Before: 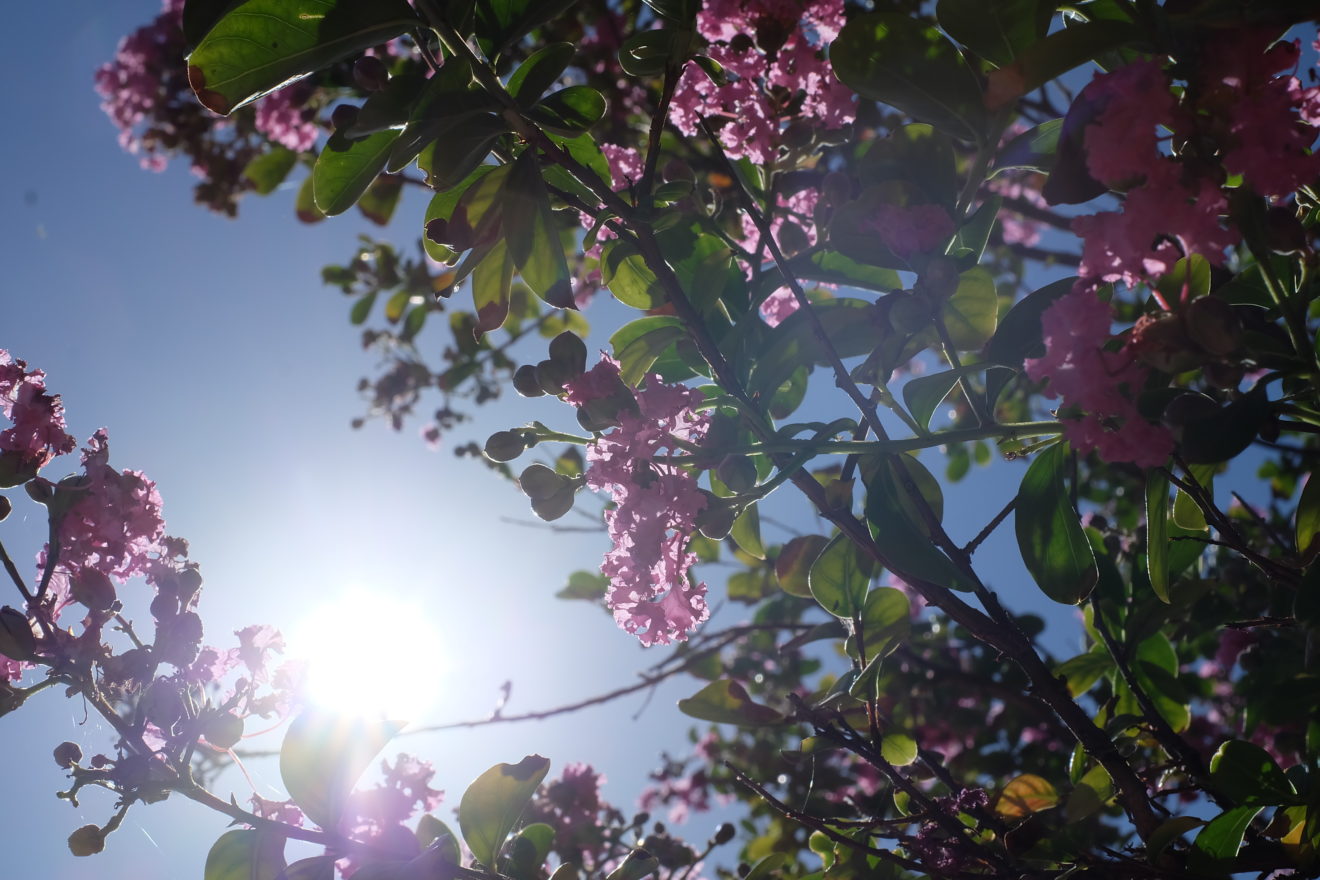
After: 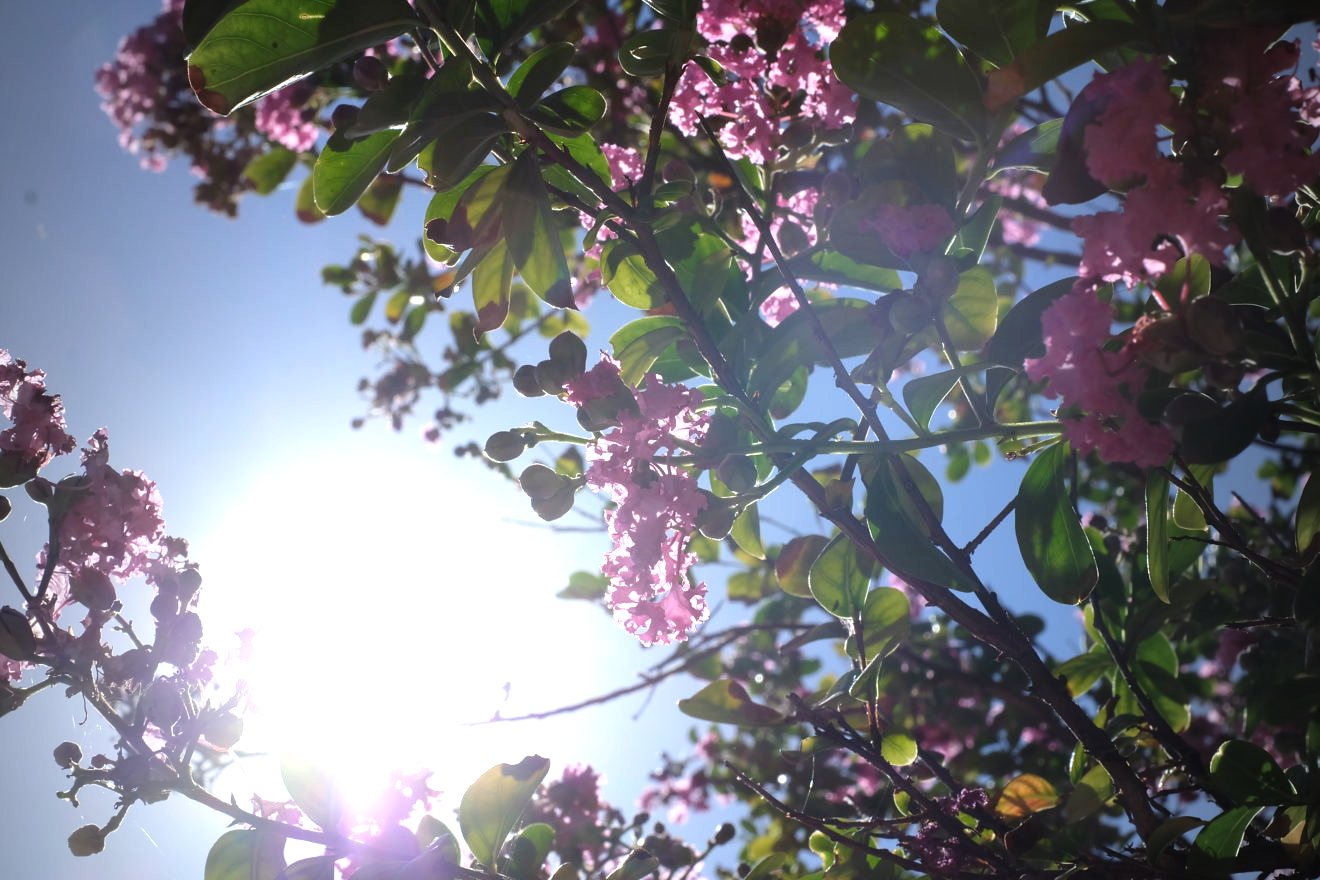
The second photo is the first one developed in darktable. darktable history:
vignetting: fall-off start 97%, fall-off radius 100%, width/height ratio 0.609, unbound false
exposure: black level correction 0, exposure 0.9 EV, compensate highlight preservation false
